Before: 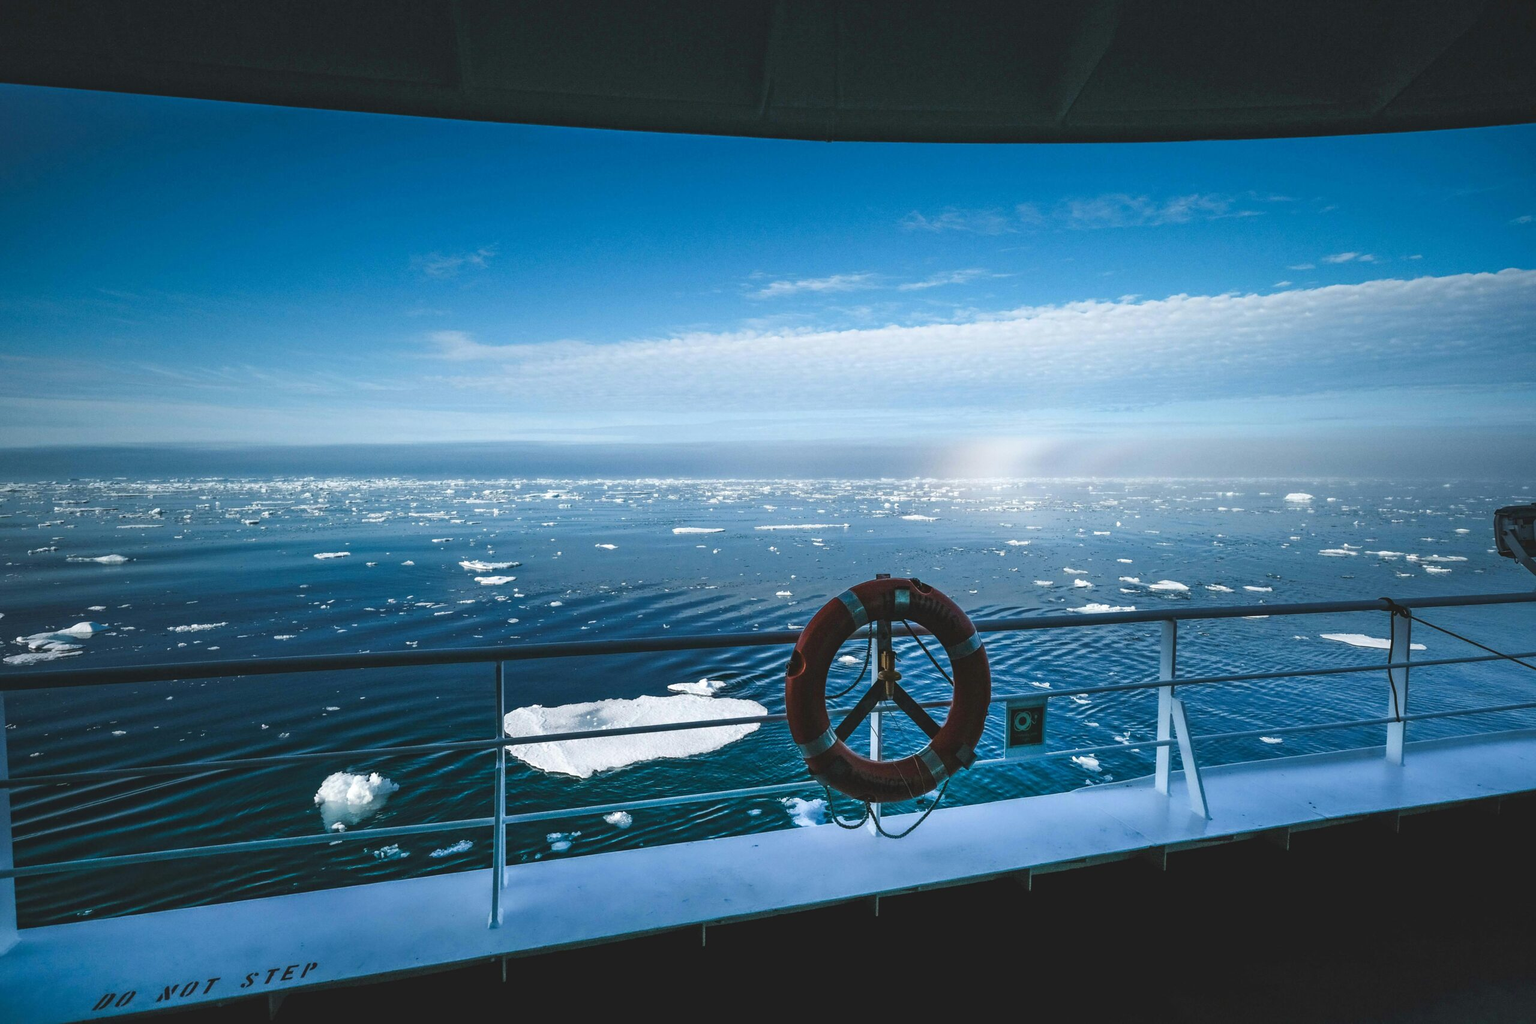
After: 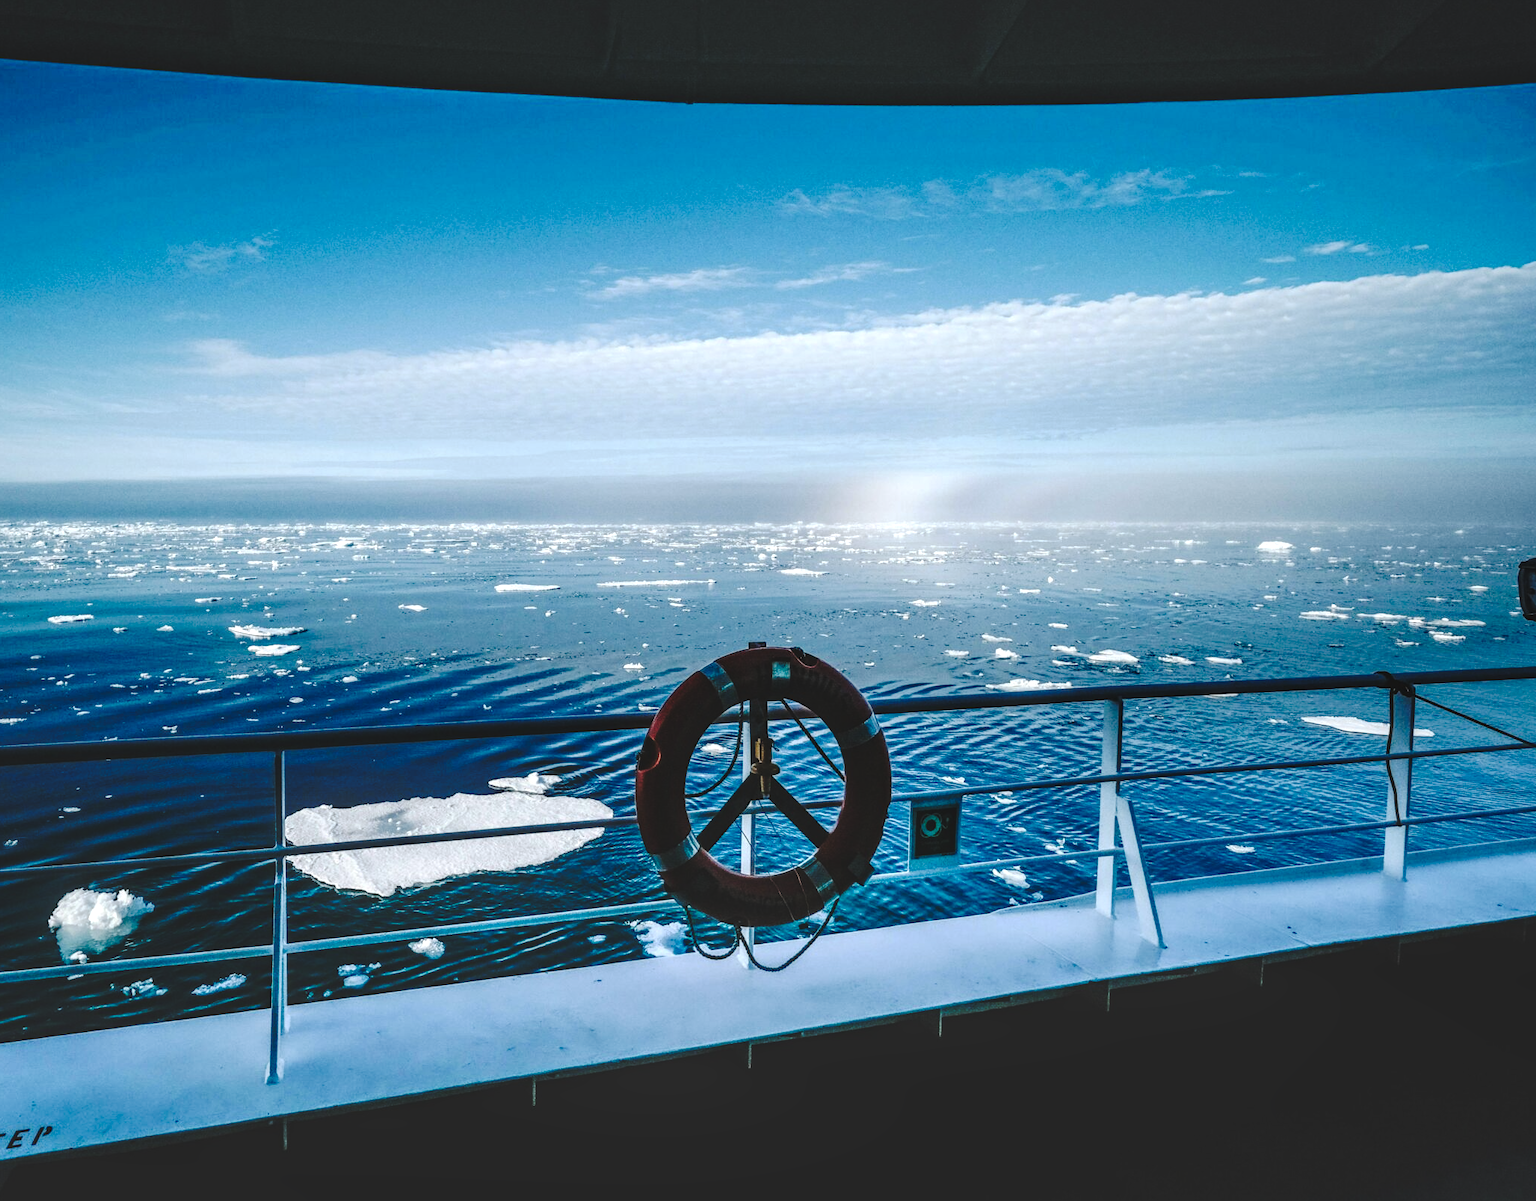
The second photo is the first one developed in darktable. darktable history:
tone curve: curves: ch0 [(0, 0) (0.003, 0.002) (0.011, 0.009) (0.025, 0.02) (0.044, 0.034) (0.069, 0.046) (0.1, 0.062) (0.136, 0.083) (0.177, 0.119) (0.224, 0.162) (0.277, 0.216) (0.335, 0.282) (0.399, 0.365) (0.468, 0.457) (0.543, 0.541) (0.623, 0.624) (0.709, 0.713) (0.801, 0.797) (0.898, 0.889) (1, 1)], preserve colors none
base curve: curves: ch0 [(0, 0.024) (0.055, 0.065) (0.121, 0.166) (0.236, 0.319) (0.693, 0.726) (1, 1)], preserve colors none
local contrast: detail 144%
crop and rotate: left 17.959%, top 5.771%, right 1.742%
